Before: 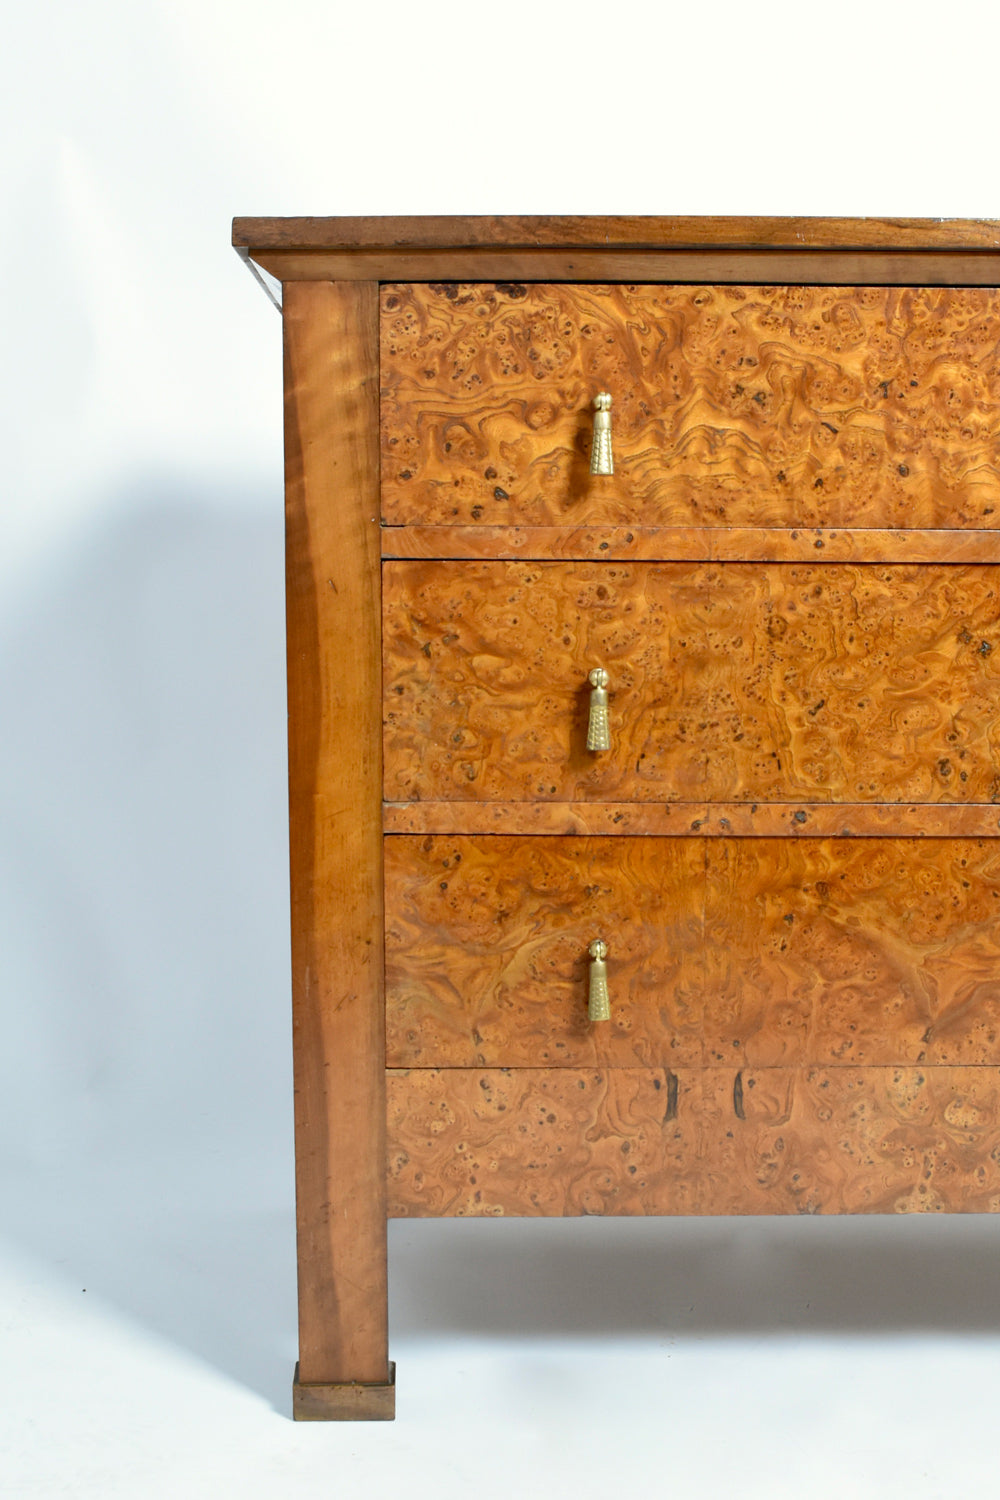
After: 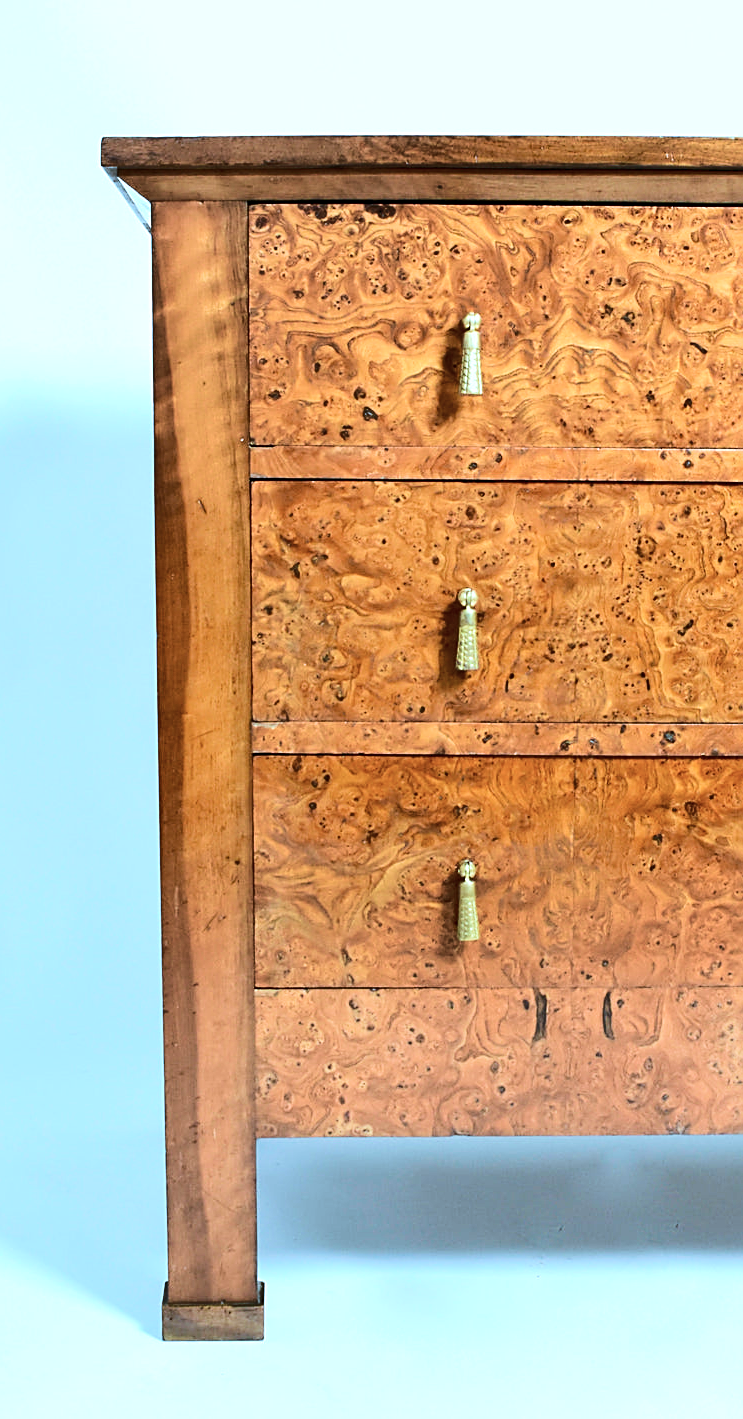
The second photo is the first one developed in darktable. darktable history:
sharpen: on, module defaults
crop and rotate: left 13.101%, top 5.365%, right 12.546%
color correction: highlights a* -9.55, highlights b* -21.83
base curve: curves: ch0 [(0, 0) (0.073, 0.04) (0.157, 0.139) (0.492, 0.492) (0.758, 0.758) (1, 1)]
tone equalizer: -8 EV 0.014 EV, -7 EV -0.023 EV, -6 EV 0.019 EV, -5 EV 0.024 EV, -4 EV 0.246 EV, -3 EV 0.611 EV, -2 EV 0.592 EV, -1 EV 0.202 EV, +0 EV 0.053 EV, edges refinement/feathering 500, mask exposure compensation -1.57 EV, preserve details no
velvia: strength 40.2%
